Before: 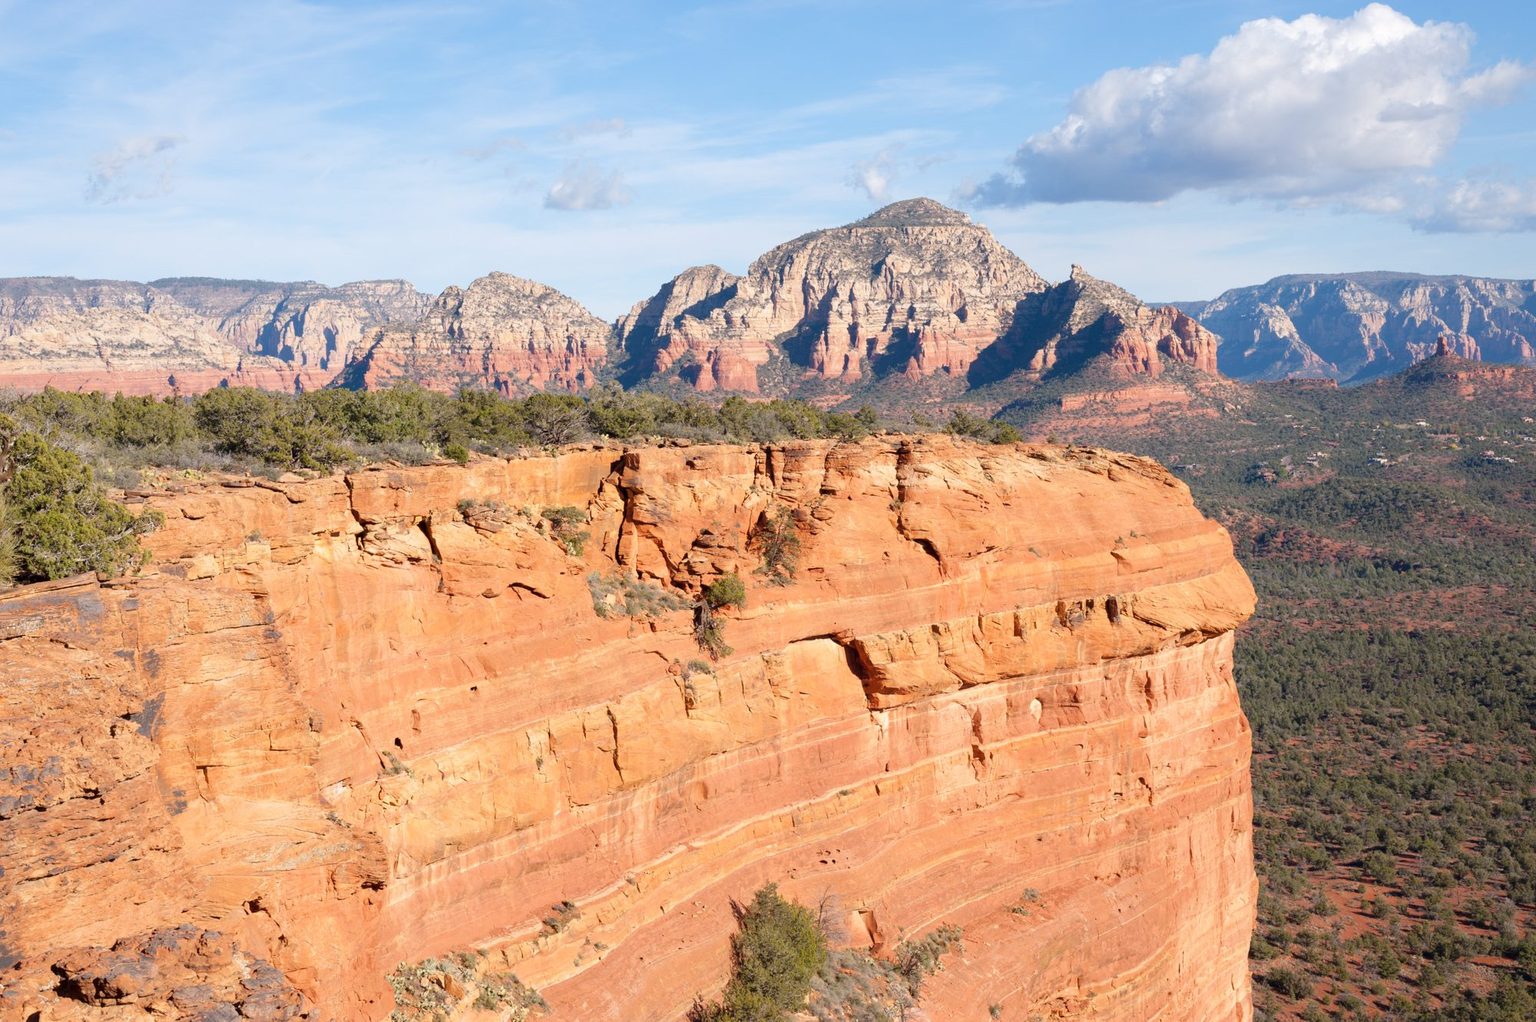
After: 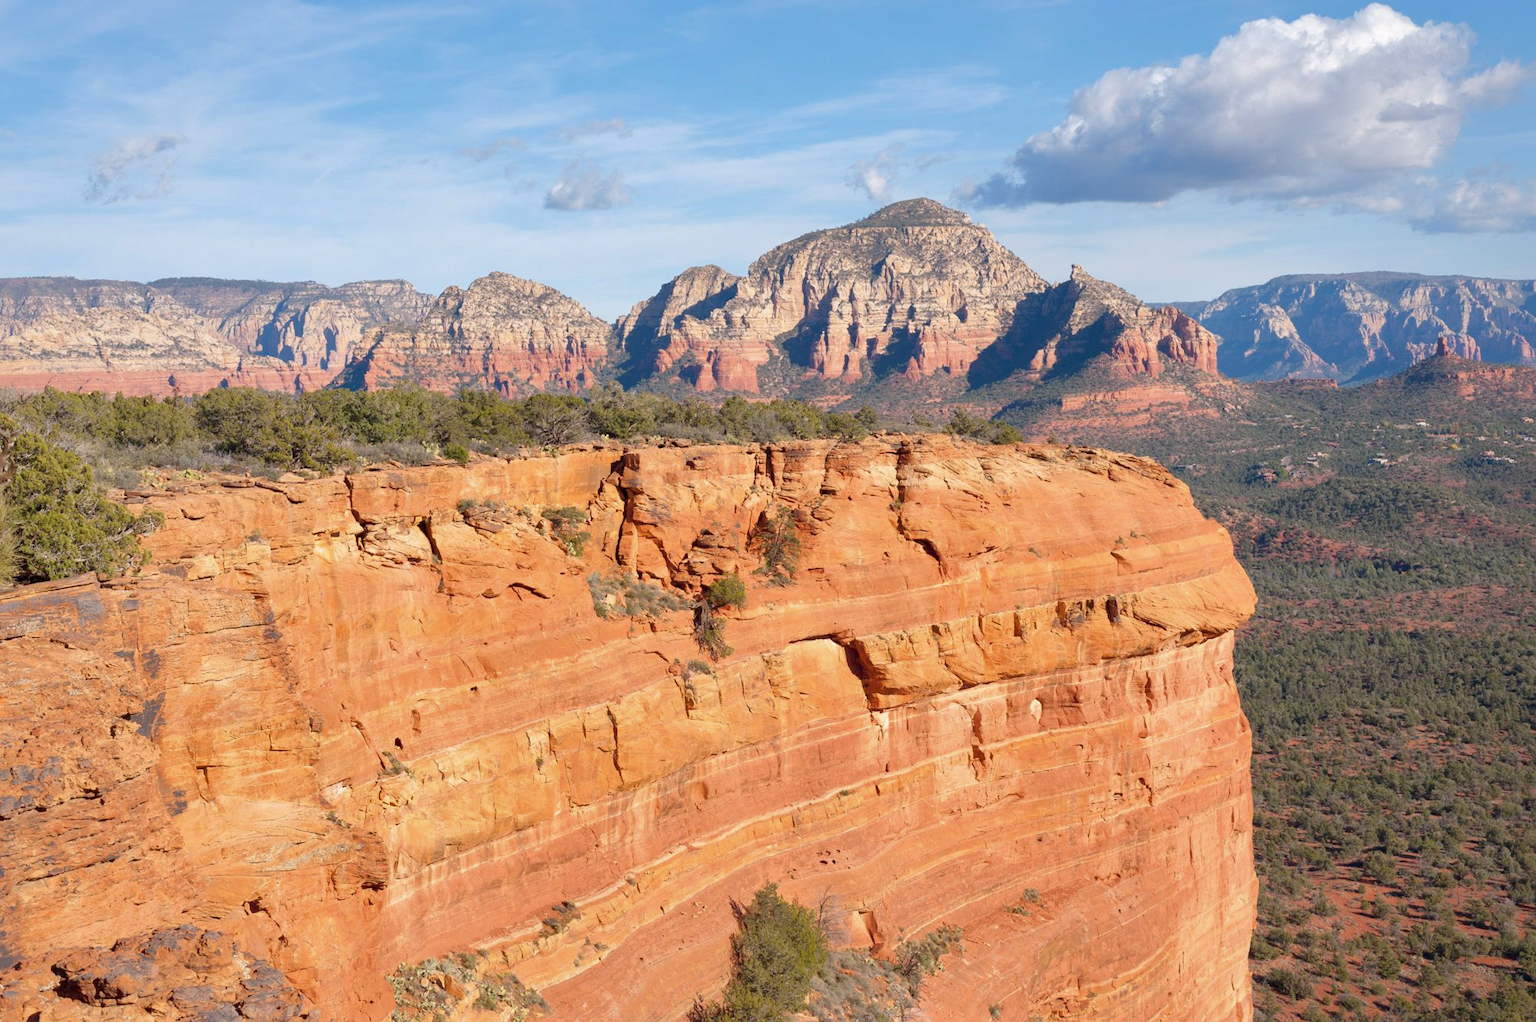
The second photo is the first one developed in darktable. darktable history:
shadows and highlights: highlights color adjustment 78.42%
